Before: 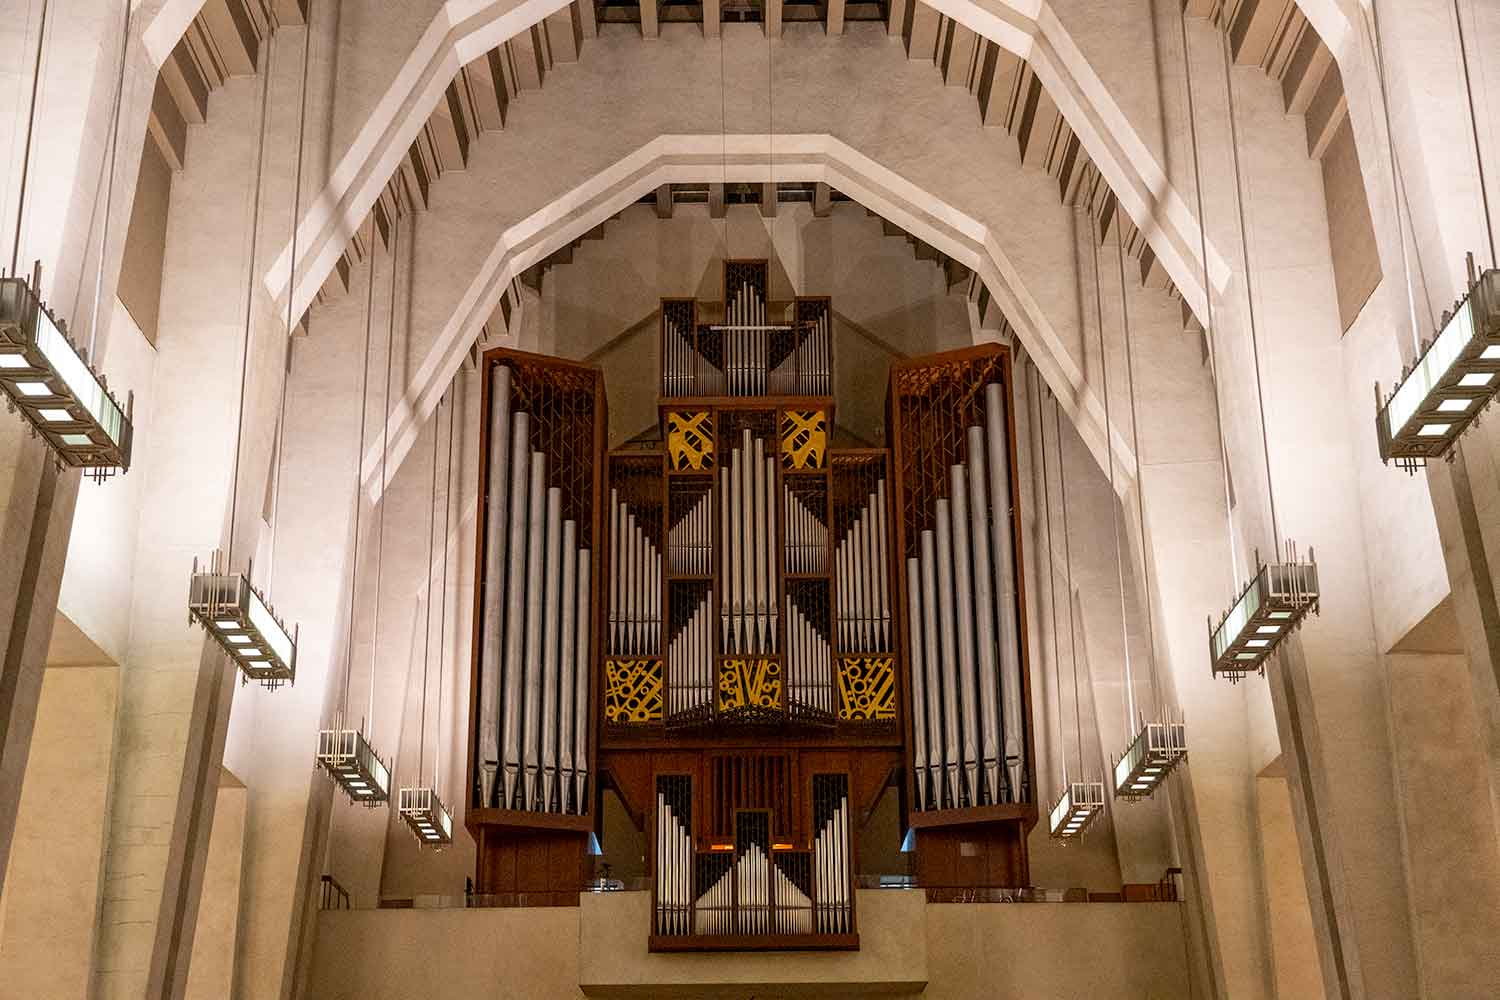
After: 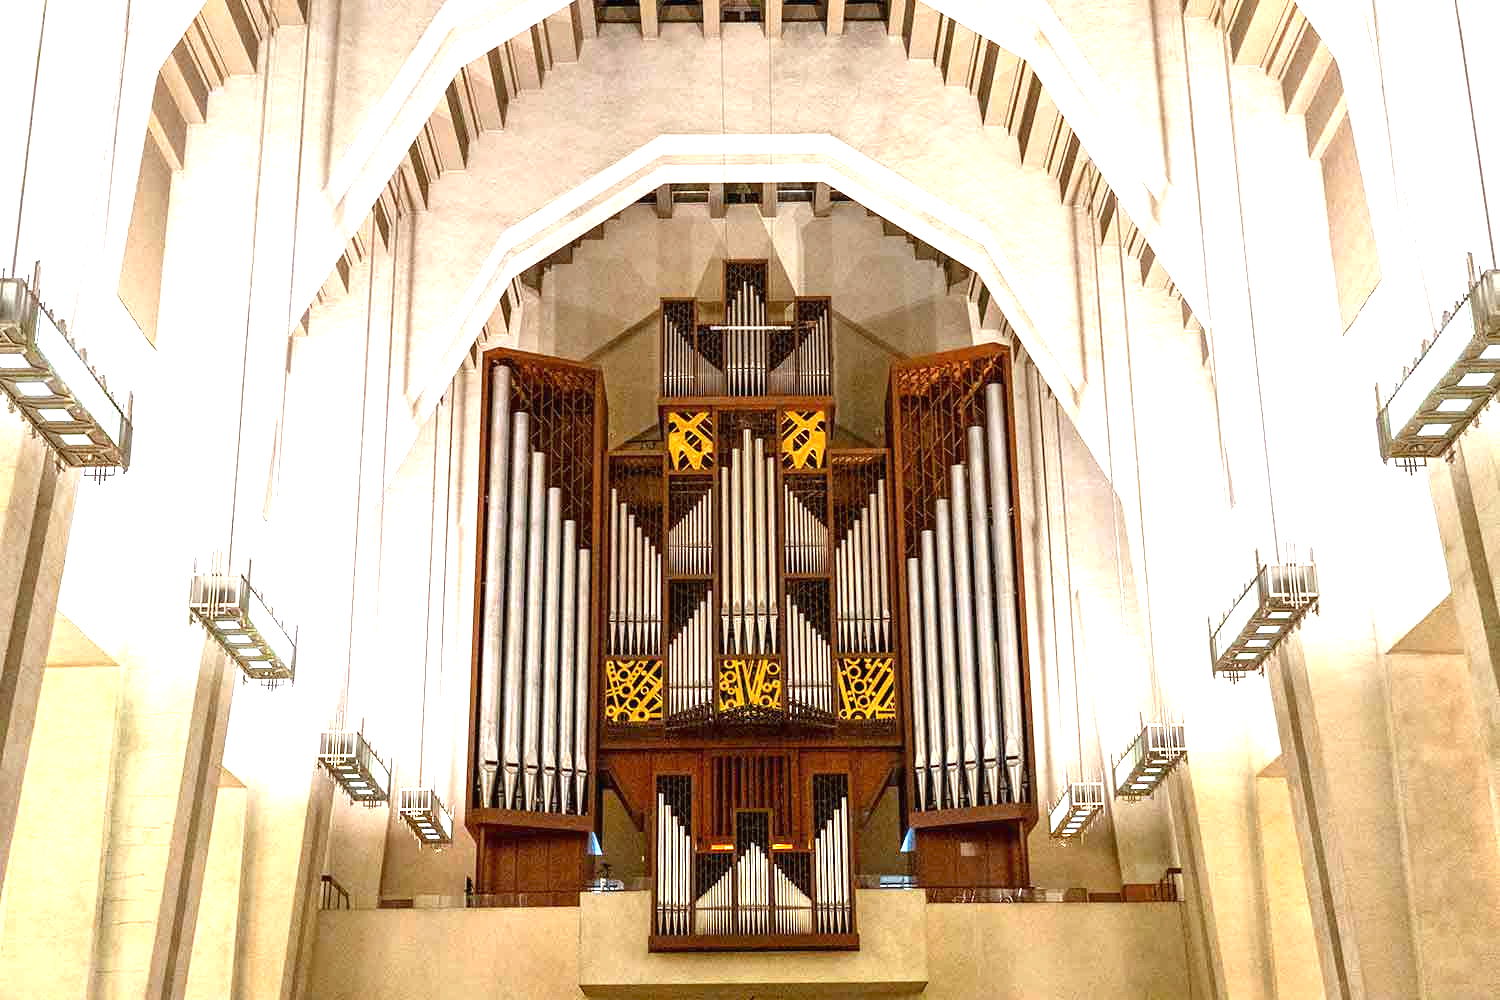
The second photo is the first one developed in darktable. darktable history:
white balance: red 0.925, blue 1.046
exposure: black level correction 0, exposure 1.75 EV, compensate exposure bias true, compensate highlight preservation false
